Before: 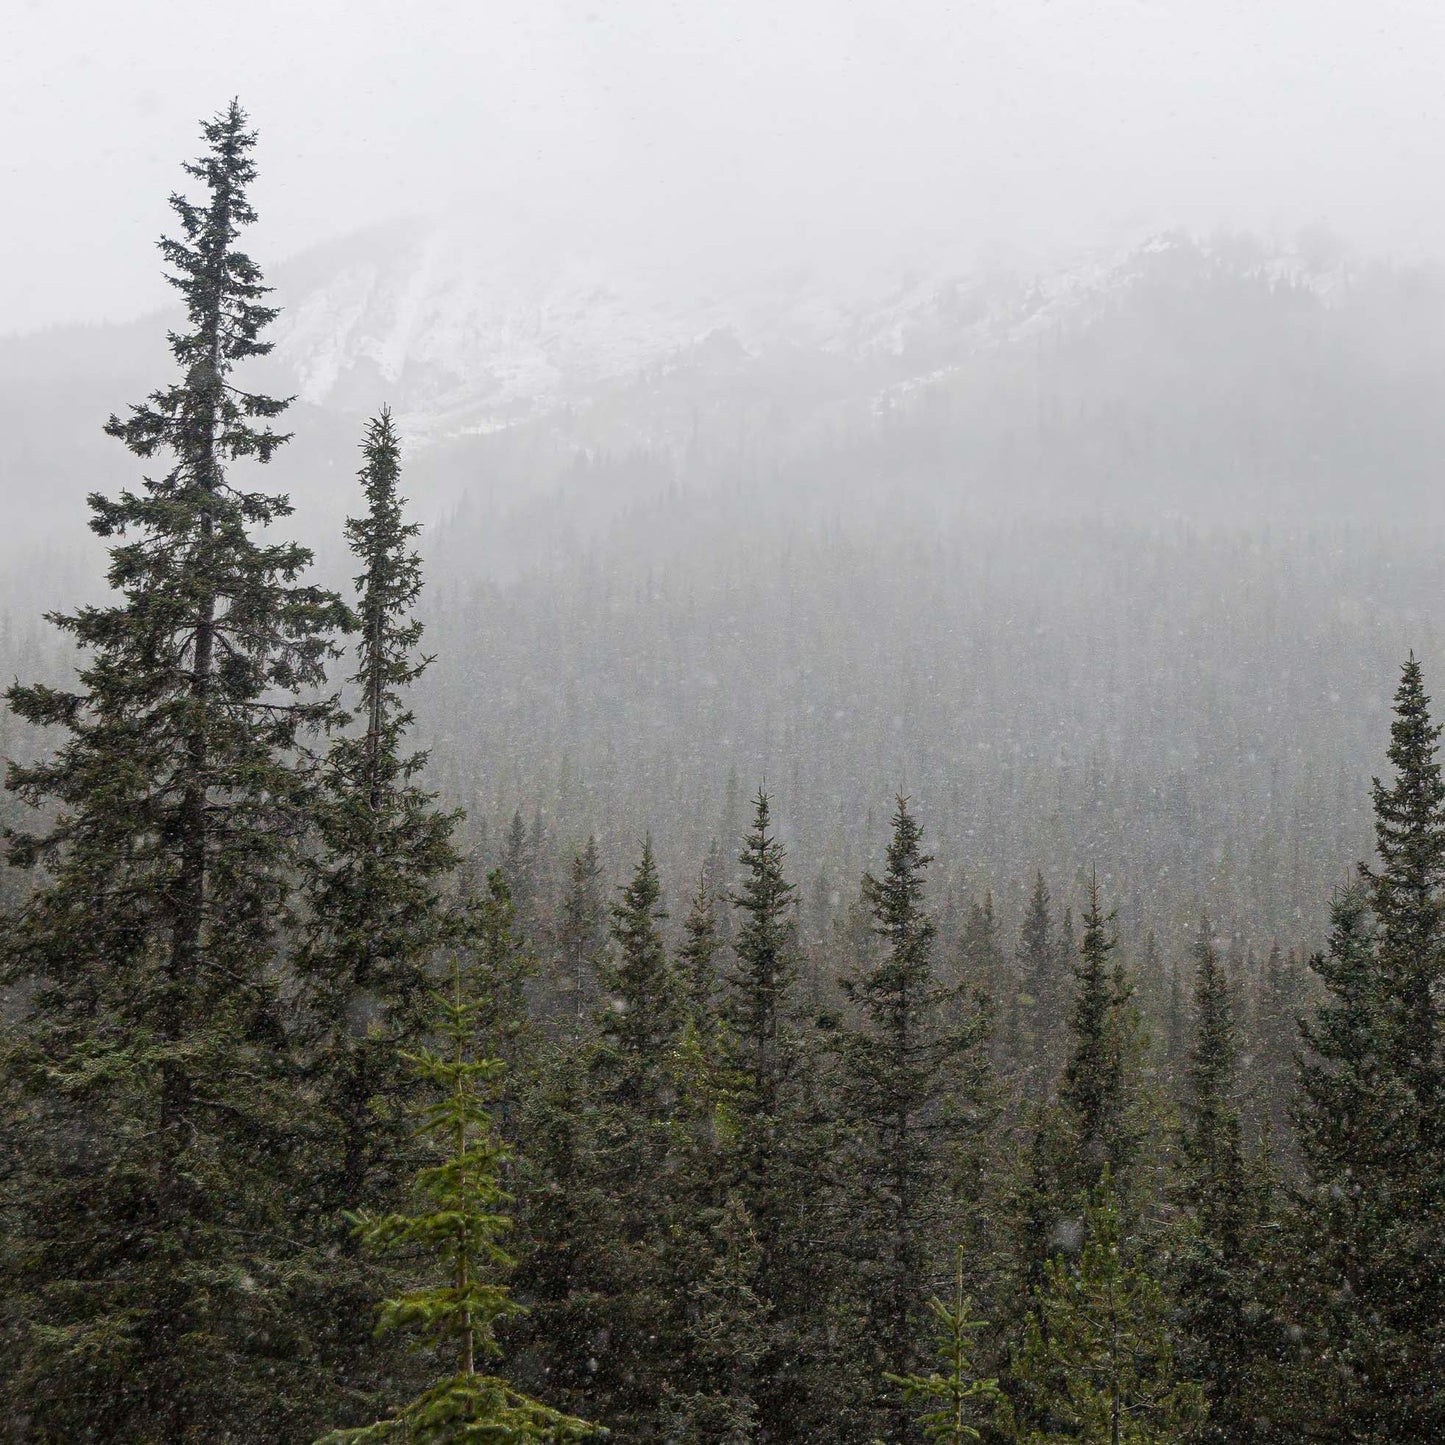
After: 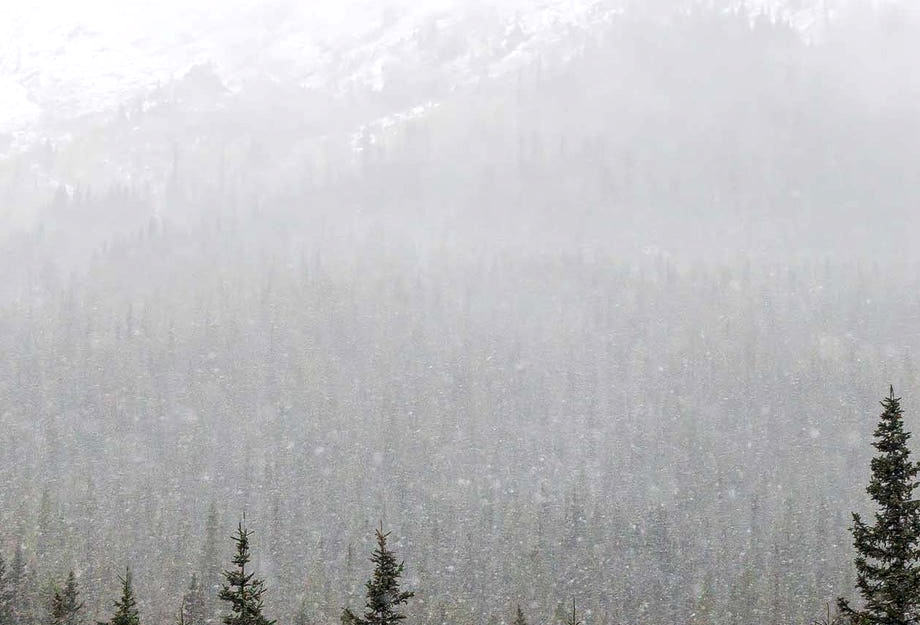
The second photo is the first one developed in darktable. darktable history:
tone equalizer: -8 EV -0.417 EV, -7 EV -0.389 EV, -6 EV -0.333 EV, -5 EV -0.222 EV, -3 EV 0.222 EV, -2 EV 0.333 EV, -1 EV 0.389 EV, +0 EV 0.417 EV, edges refinement/feathering 500, mask exposure compensation -1.57 EV, preserve details no
local contrast: on, module defaults
crop: left 36.005%, top 18.293%, right 0.31%, bottom 38.444%
